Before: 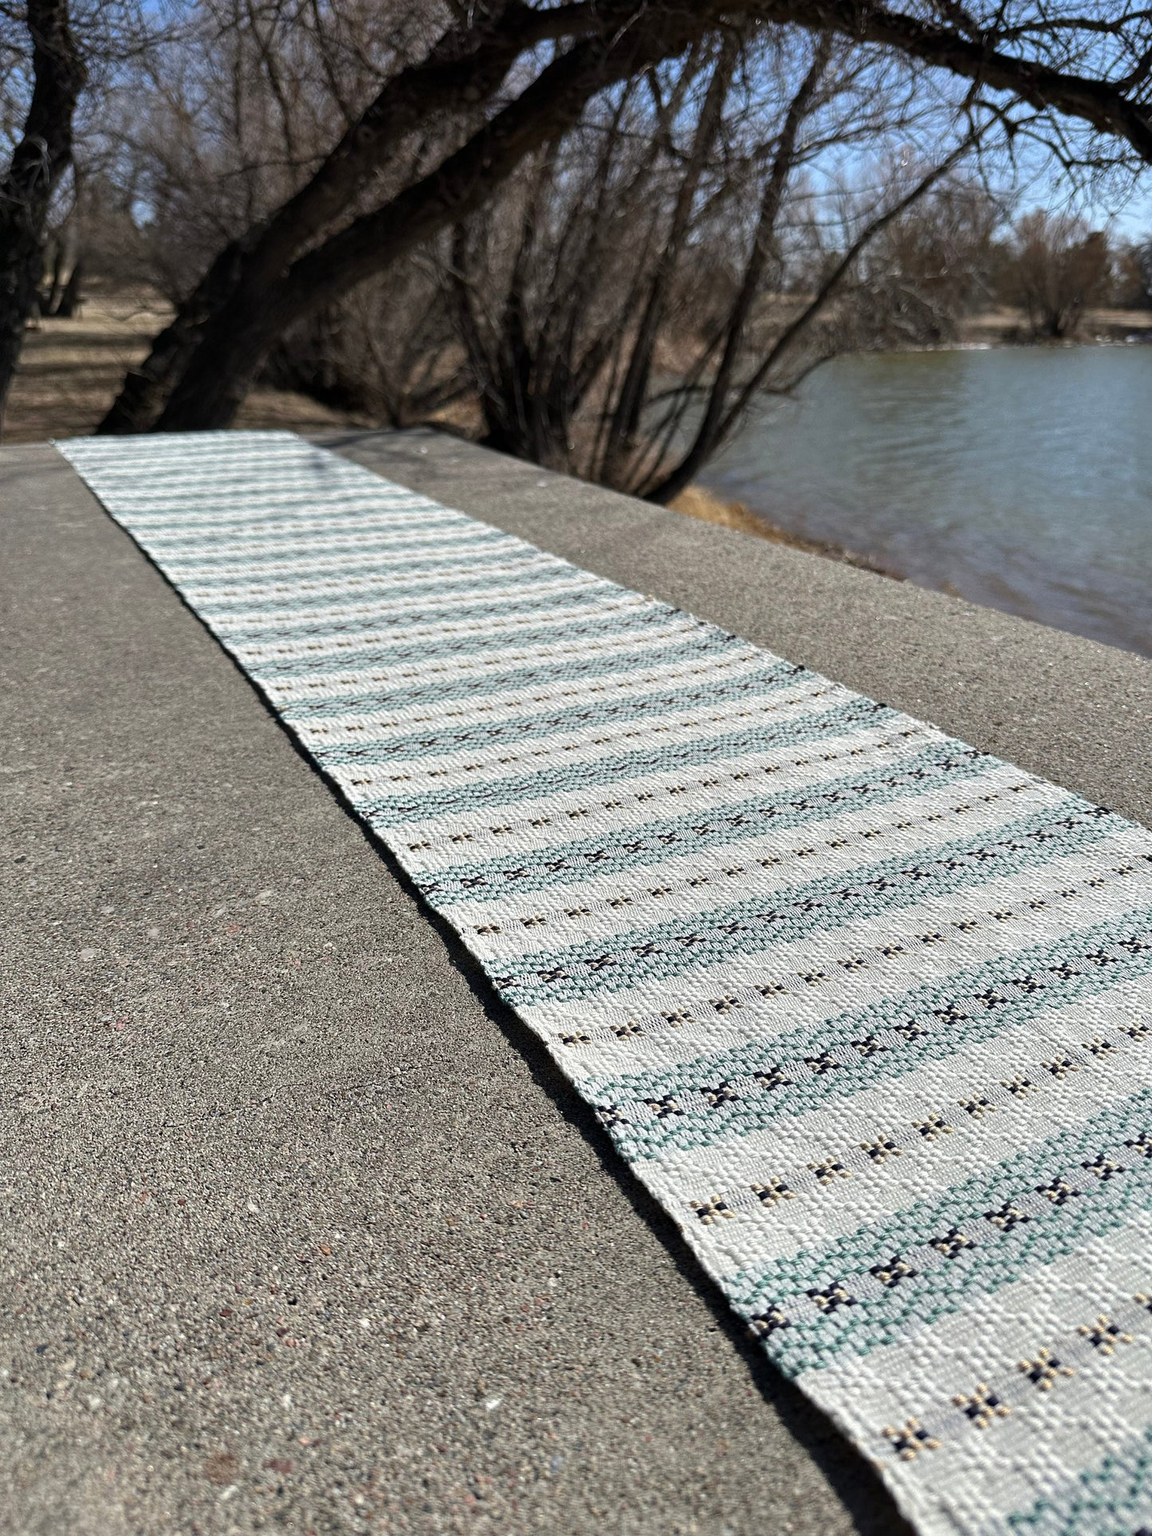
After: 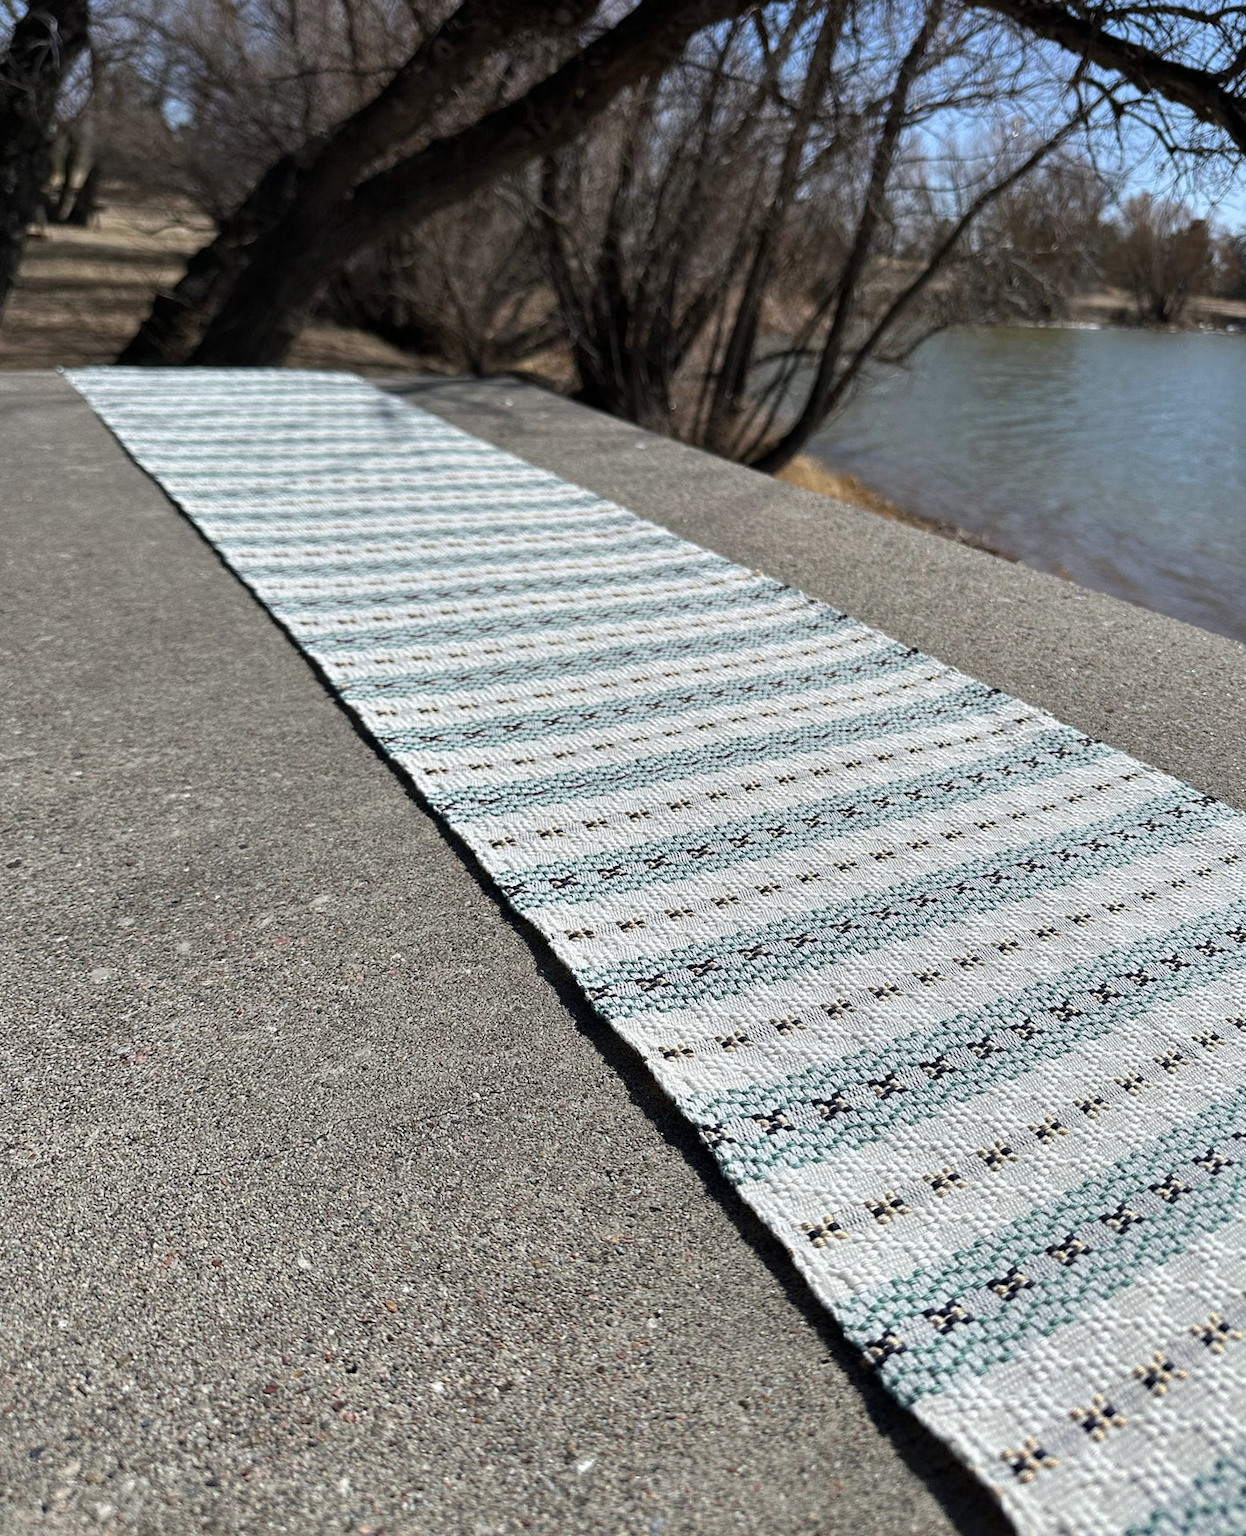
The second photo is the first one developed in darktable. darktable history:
white balance: red 0.988, blue 1.017
rotate and perspective: rotation -0.013°, lens shift (vertical) -0.027, lens shift (horizontal) 0.178, crop left 0.016, crop right 0.989, crop top 0.082, crop bottom 0.918
